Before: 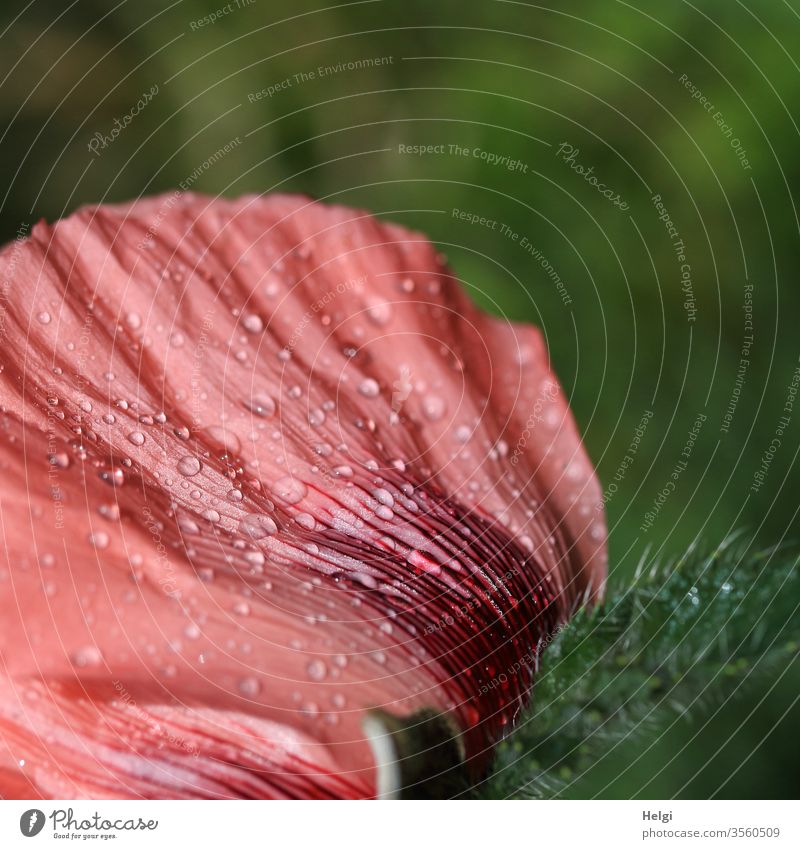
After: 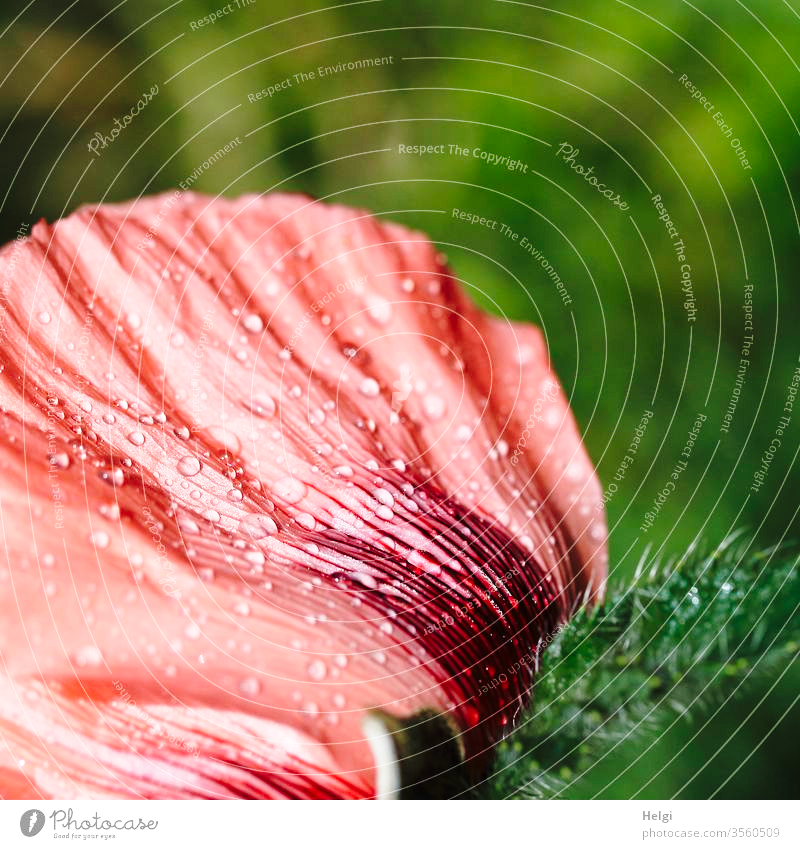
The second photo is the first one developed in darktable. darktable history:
base curve: curves: ch0 [(0, 0) (0.028, 0.03) (0.105, 0.232) (0.387, 0.748) (0.754, 0.968) (1, 1)], preserve colors none
tone equalizer: on, module defaults
